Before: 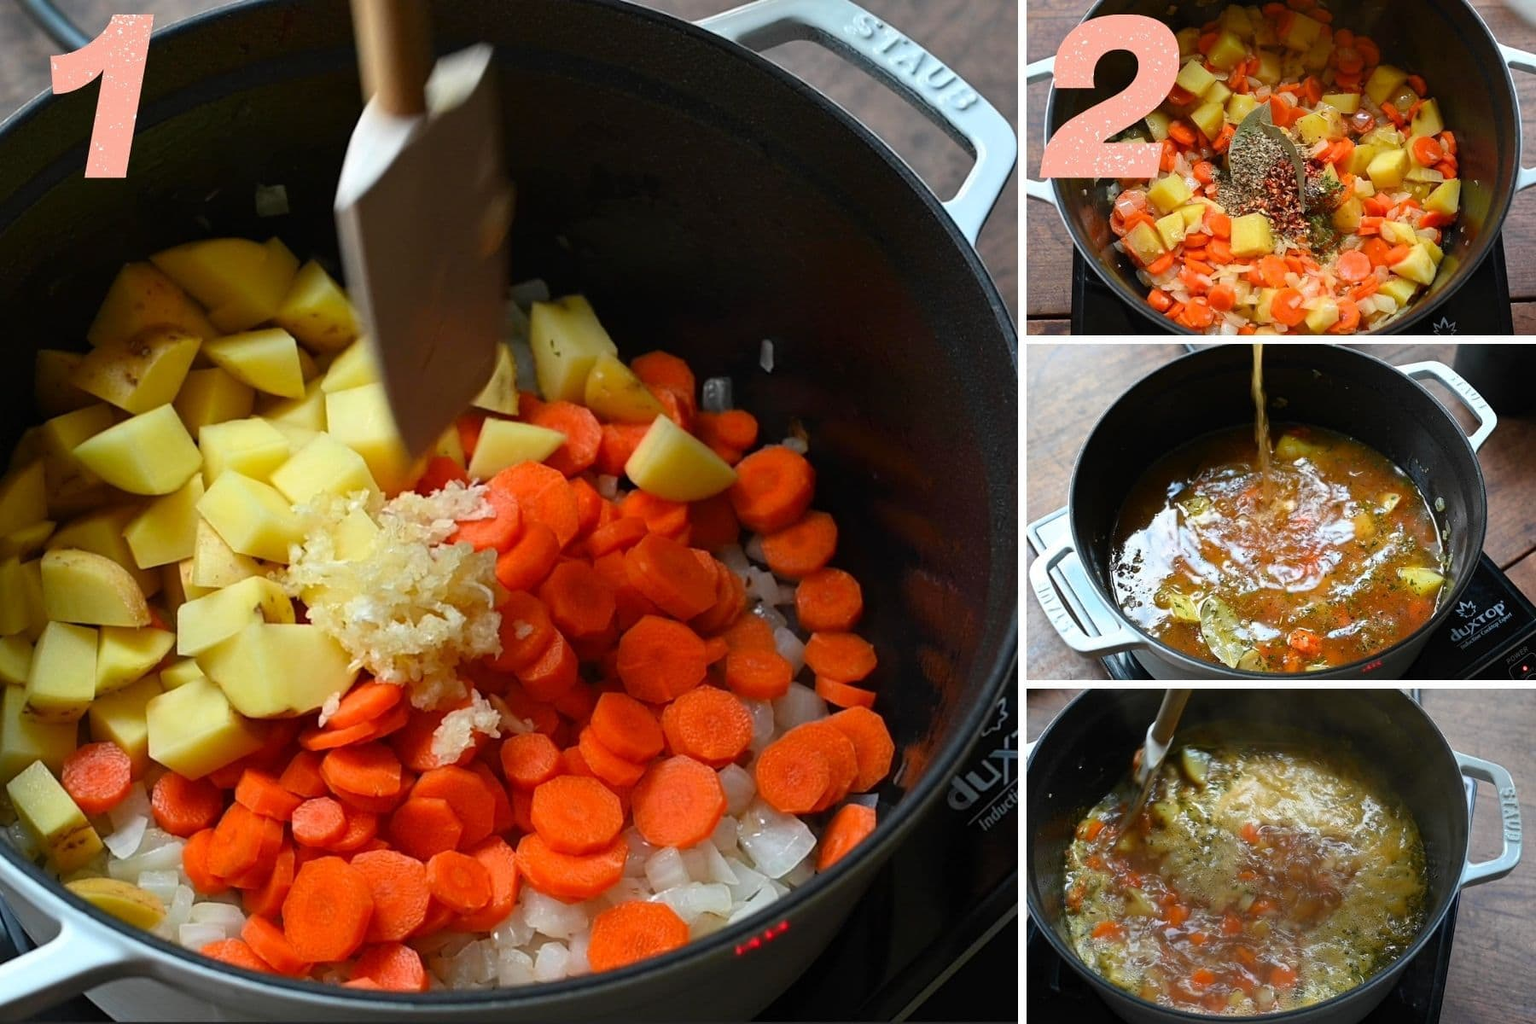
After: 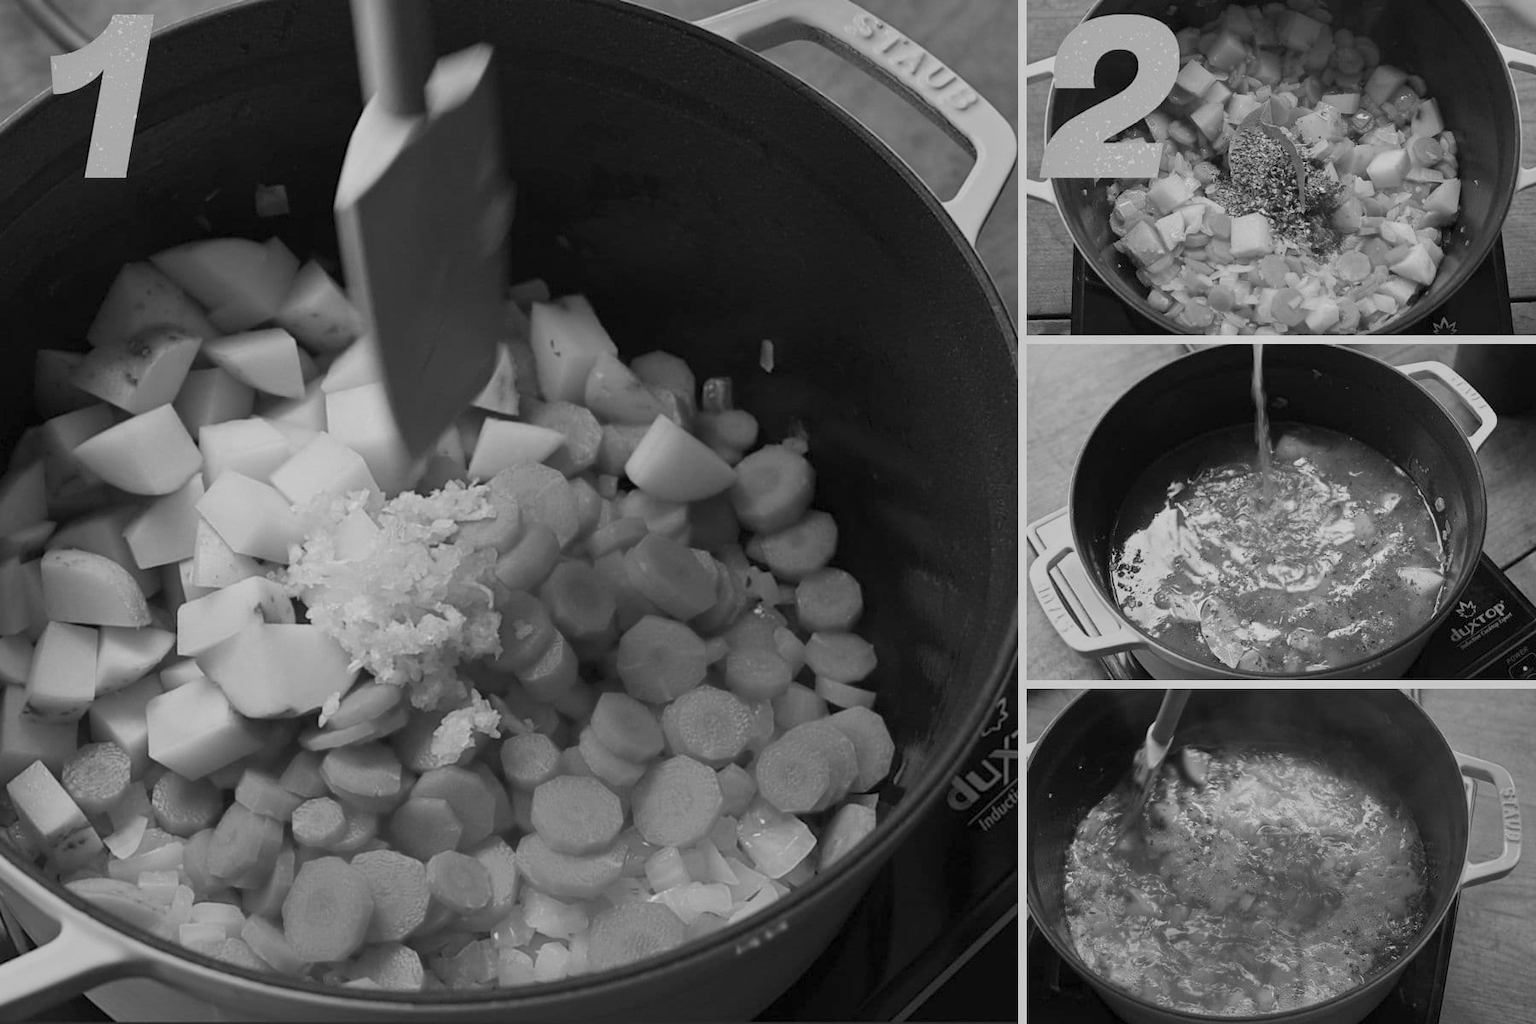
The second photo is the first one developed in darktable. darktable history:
color balance rgb: shadows lift › chroma 1%, shadows lift › hue 113°, highlights gain › chroma 0.2%, highlights gain › hue 333°, perceptual saturation grading › global saturation 20%, perceptual saturation grading › highlights -50%, perceptual saturation grading › shadows 25%, contrast -20%
monochrome: a 26.22, b 42.67, size 0.8
